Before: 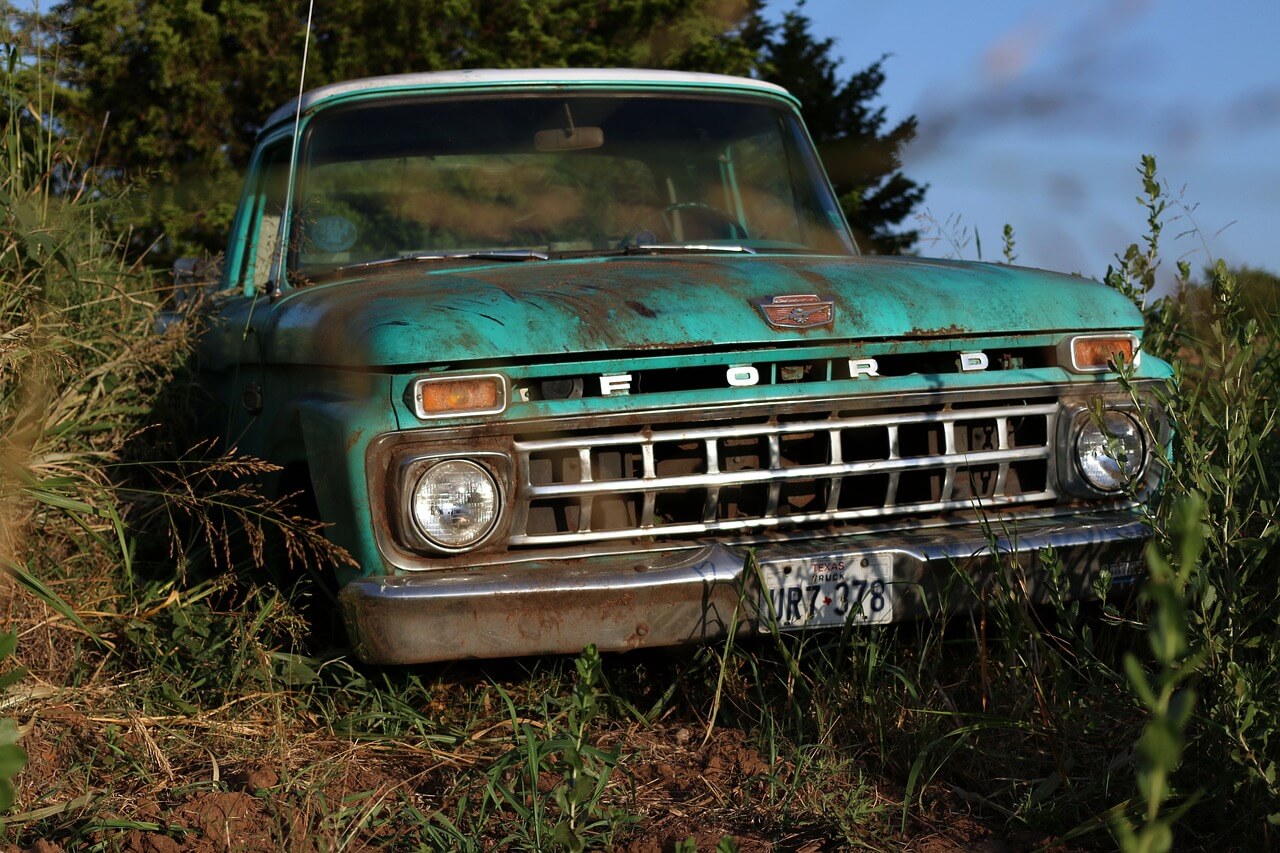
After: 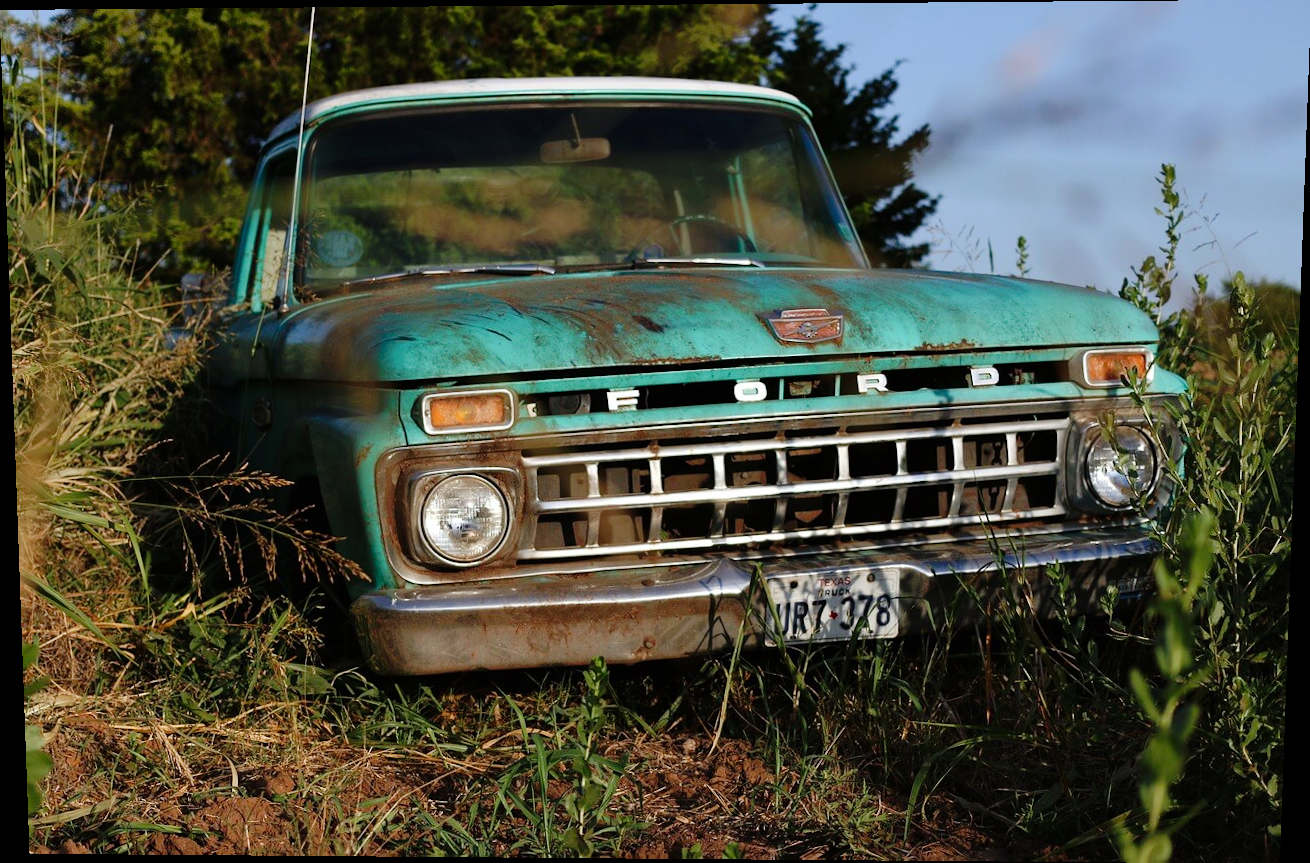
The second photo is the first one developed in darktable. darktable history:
tone curve: curves: ch0 [(0, 0) (0.003, 0.005) (0.011, 0.011) (0.025, 0.022) (0.044, 0.038) (0.069, 0.062) (0.1, 0.091) (0.136, 0.128) (0.177, 0.183) (0.224, 0.246) (0.277, 0.325) (0.335, 0.403) (0.399, 0.473) (0.468, 0.557) (0.543, 0.638) (0.623, 0.709) (0.709, 0.782) (0.801, 0.847) (0.898, 0.923) (1, 1)], preserve colors none
rotate and perspective: lens shift (vertical) 0.048, lens shift (horizontal) -0.024, automatic cropping off
